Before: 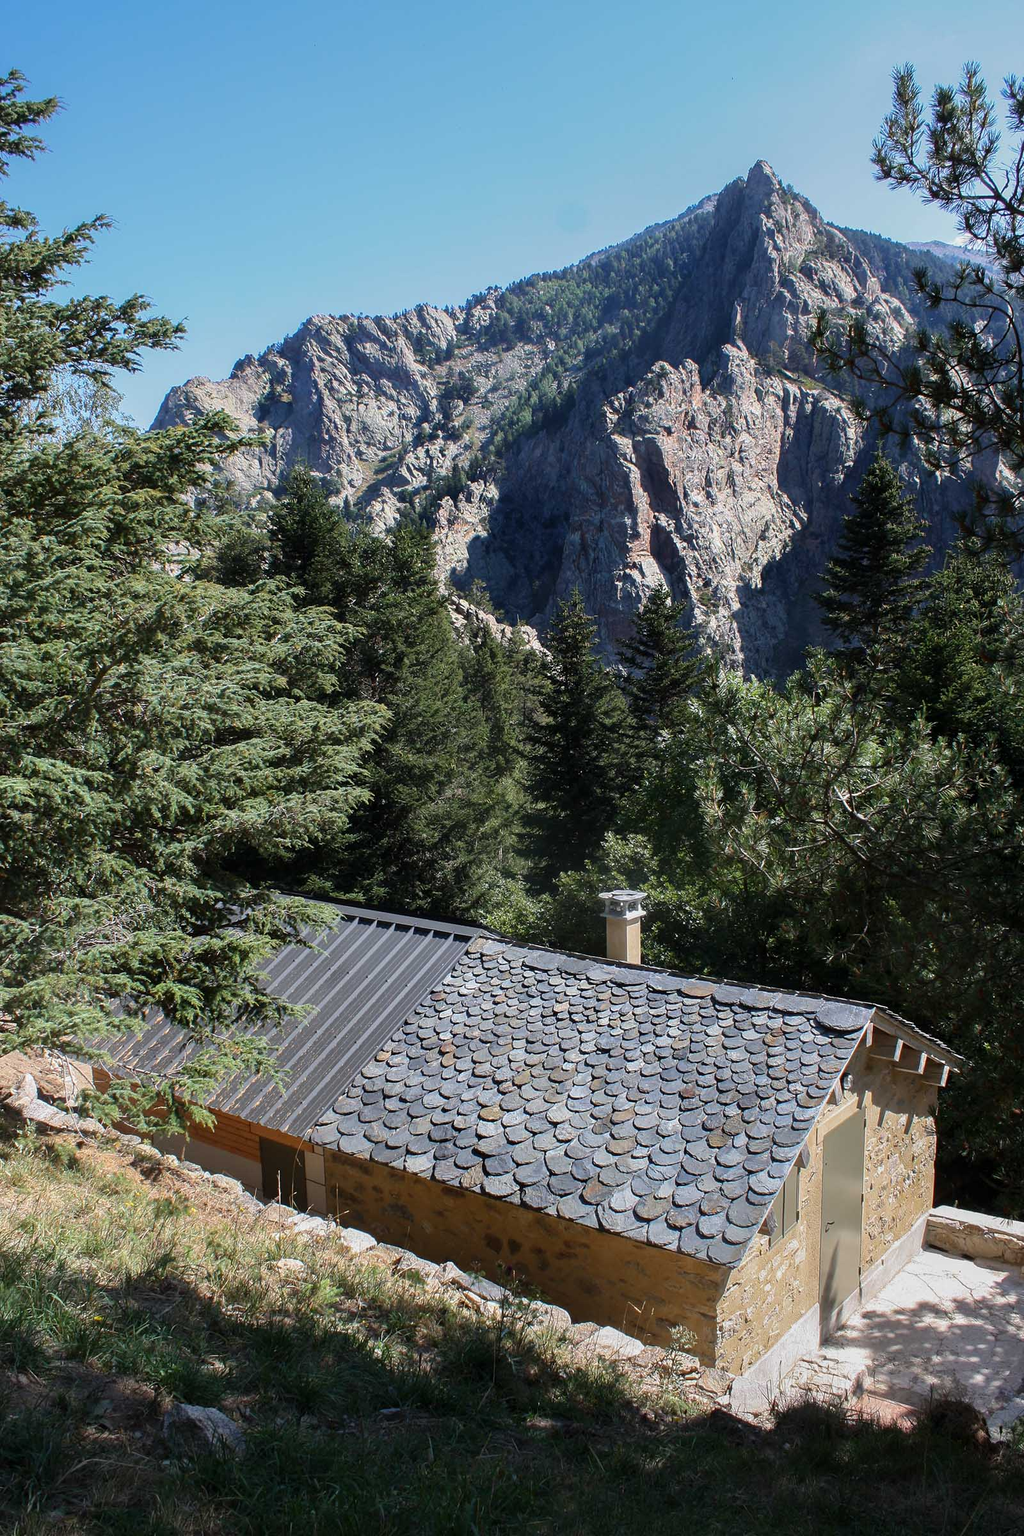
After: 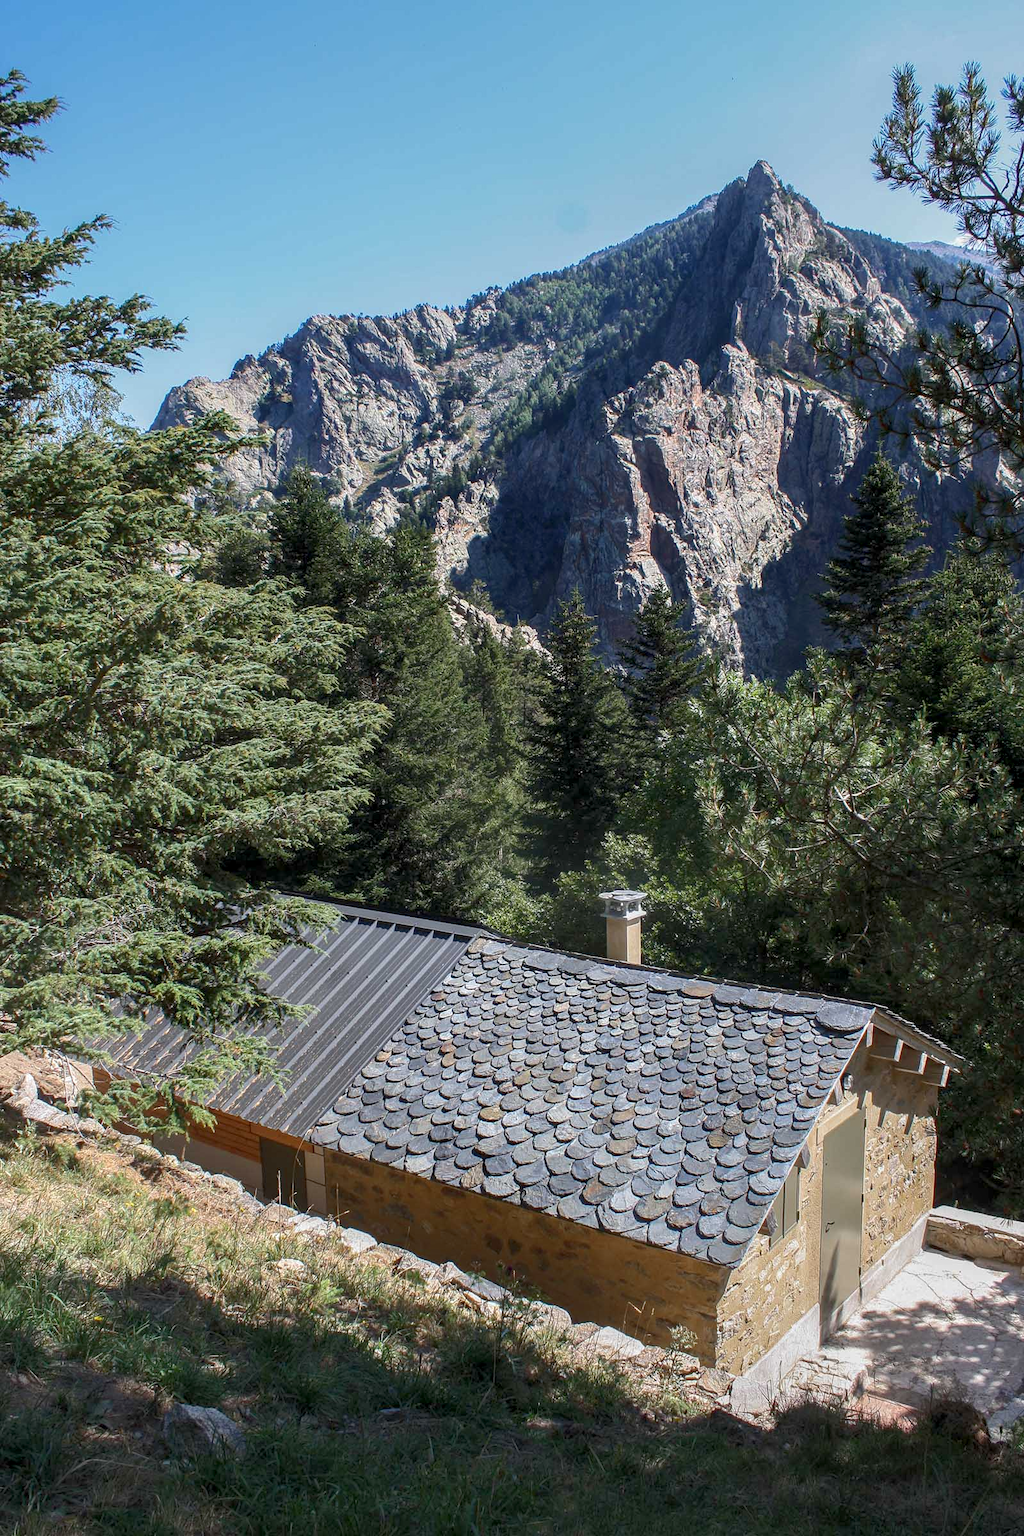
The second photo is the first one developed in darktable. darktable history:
rgb curve: curves: ch0 [(0, 0) (0.093, 0.159) (0.241, 0.265) (0.414, 0.42) (1, 1)], compensate middle gray true, preserve colors basic power
local contrast: on, module defaults
